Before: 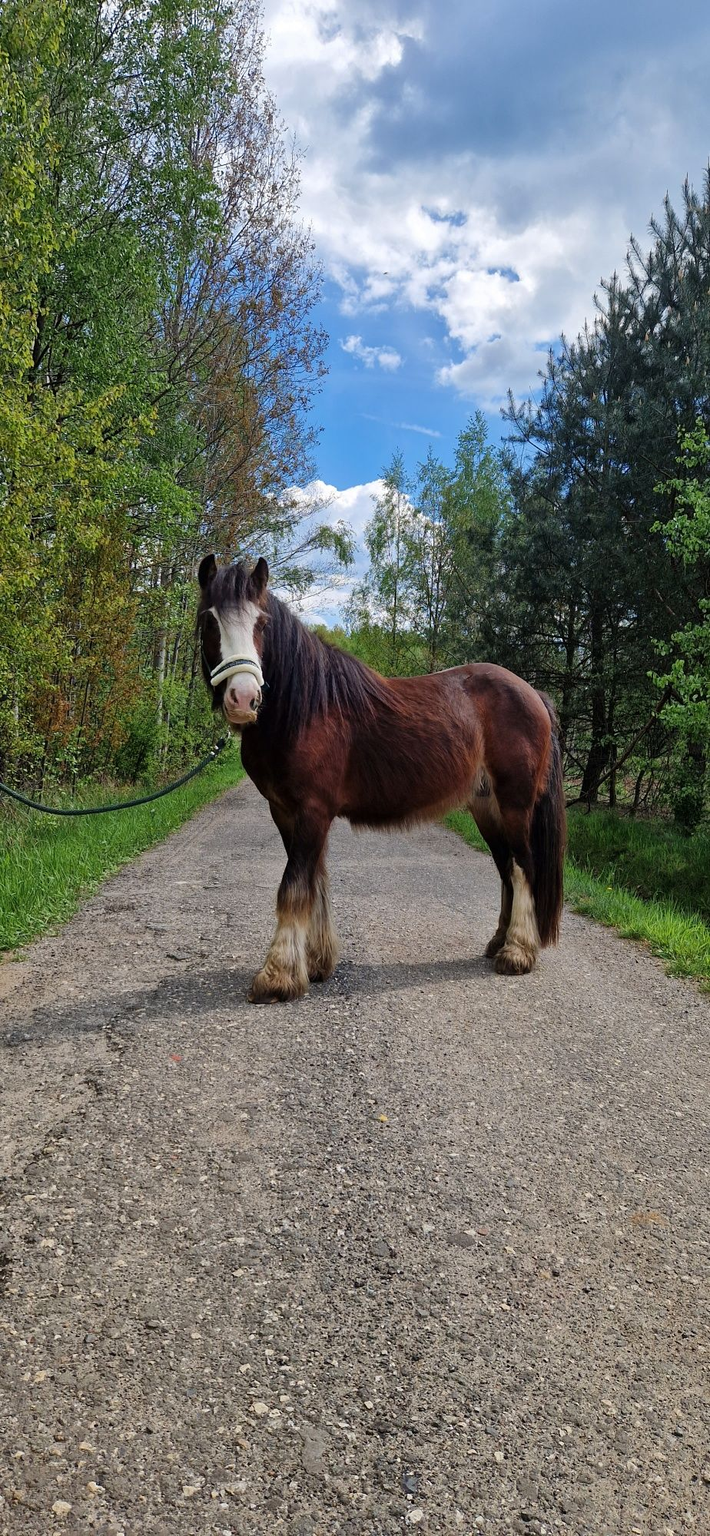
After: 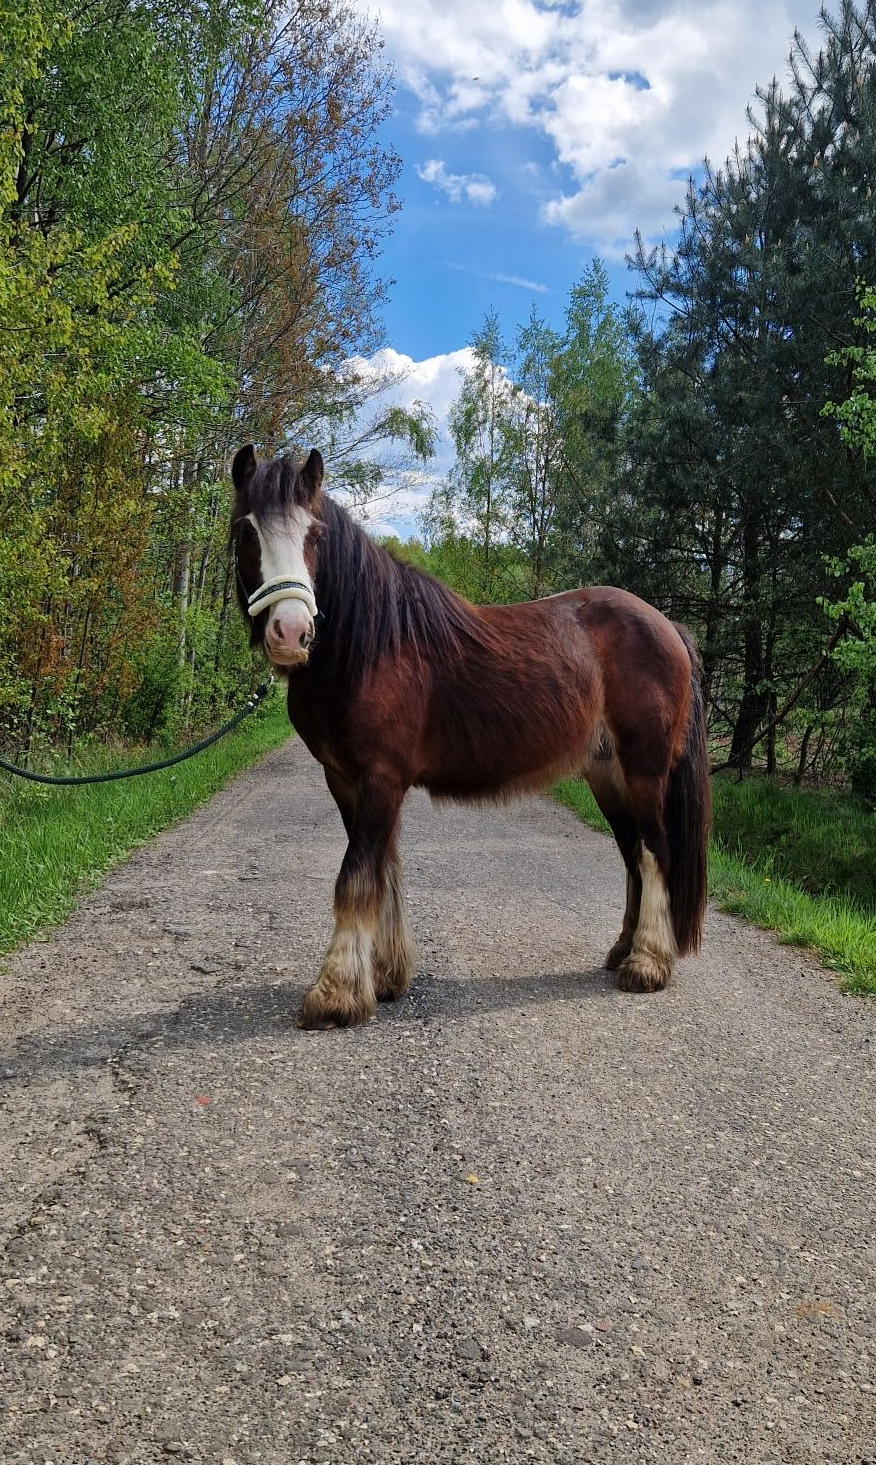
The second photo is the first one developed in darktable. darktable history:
crop and rotate: left 2.917%, top 13.881%, right 2.245%, bottom 12.84%
